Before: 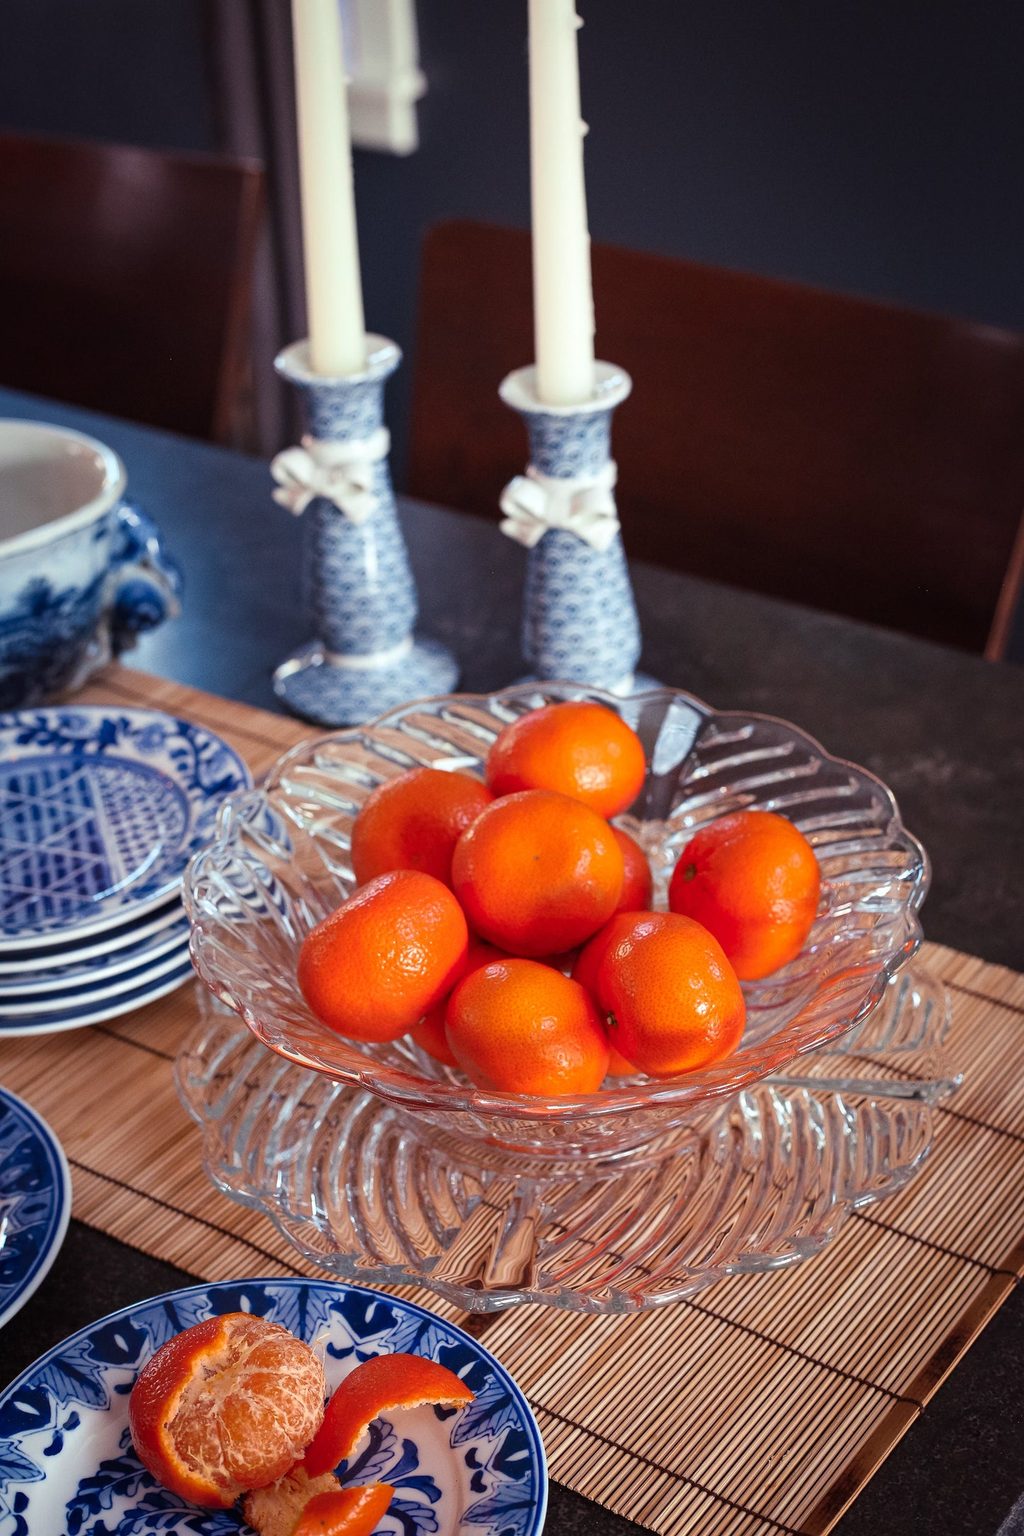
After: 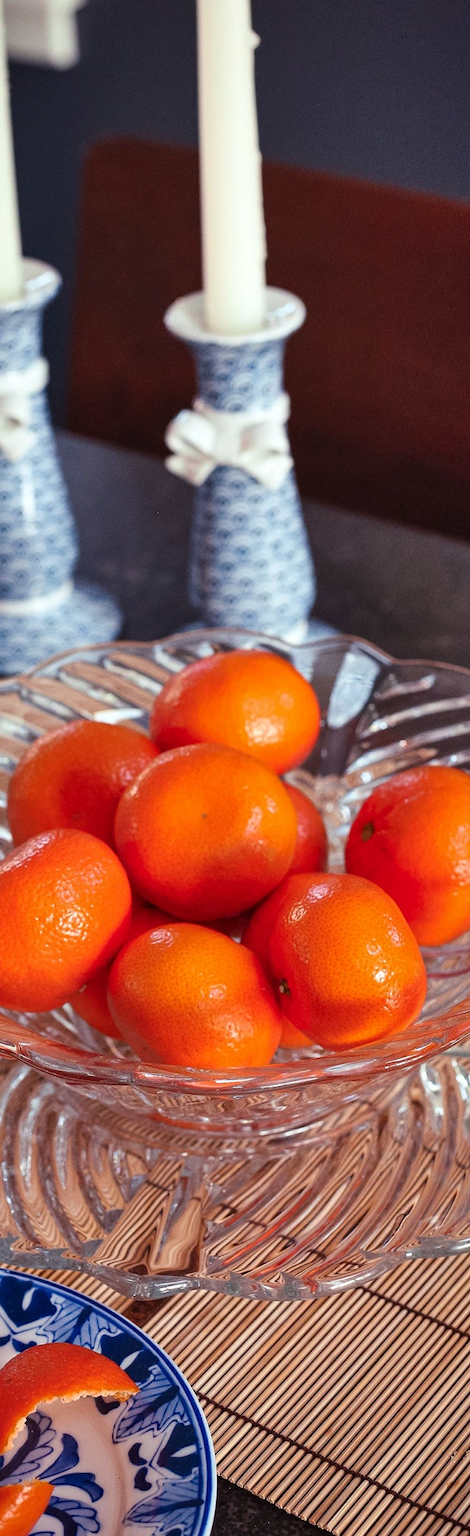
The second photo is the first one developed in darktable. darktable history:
crop: left 33.677%, top 5.945%, right 23.137%
shadows and highlights: low approximation 0.01, soften with gaussian
